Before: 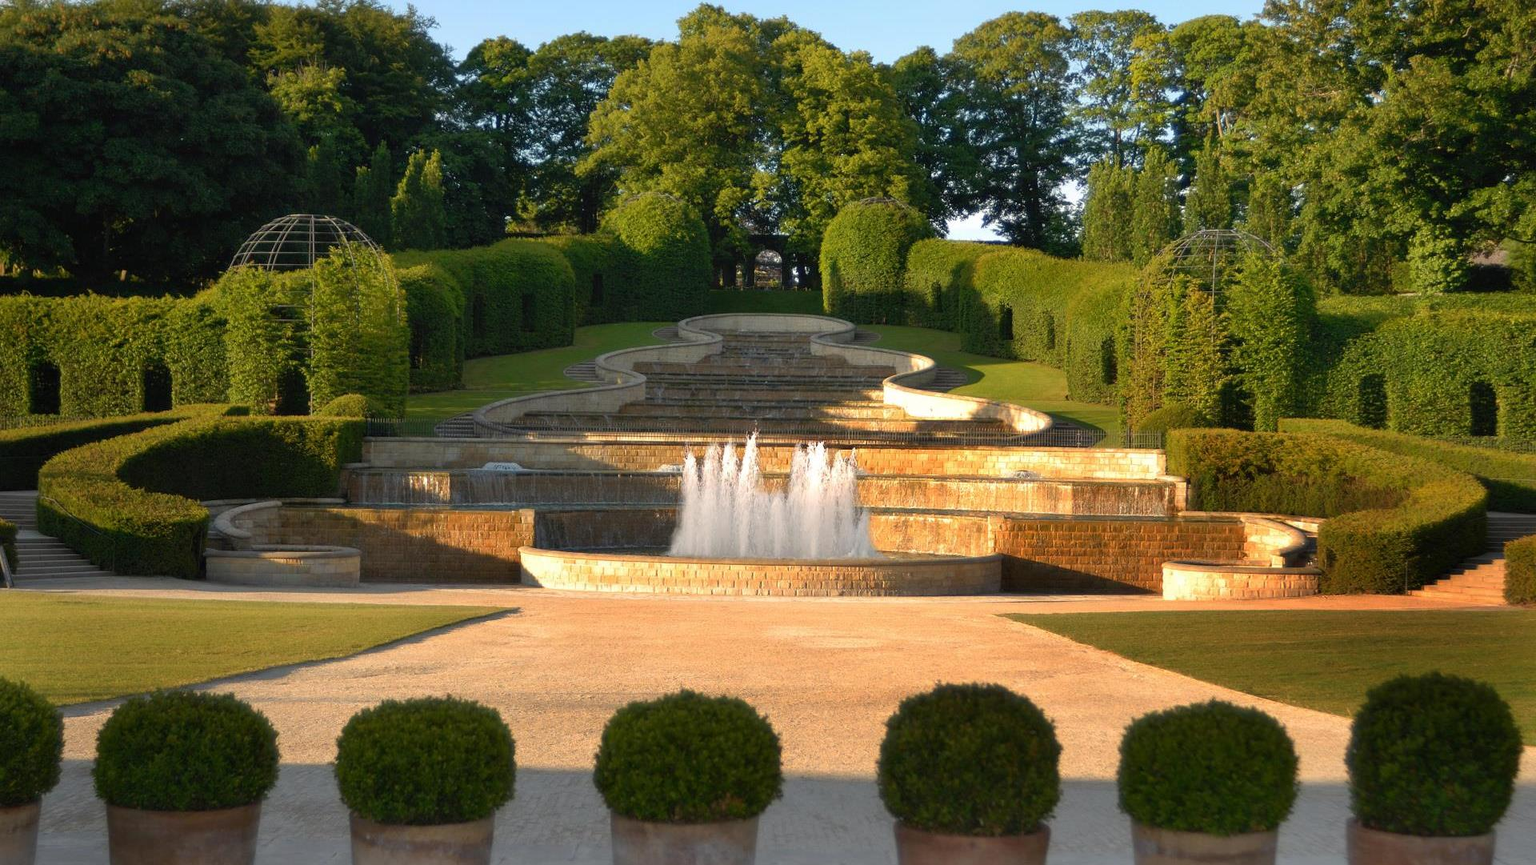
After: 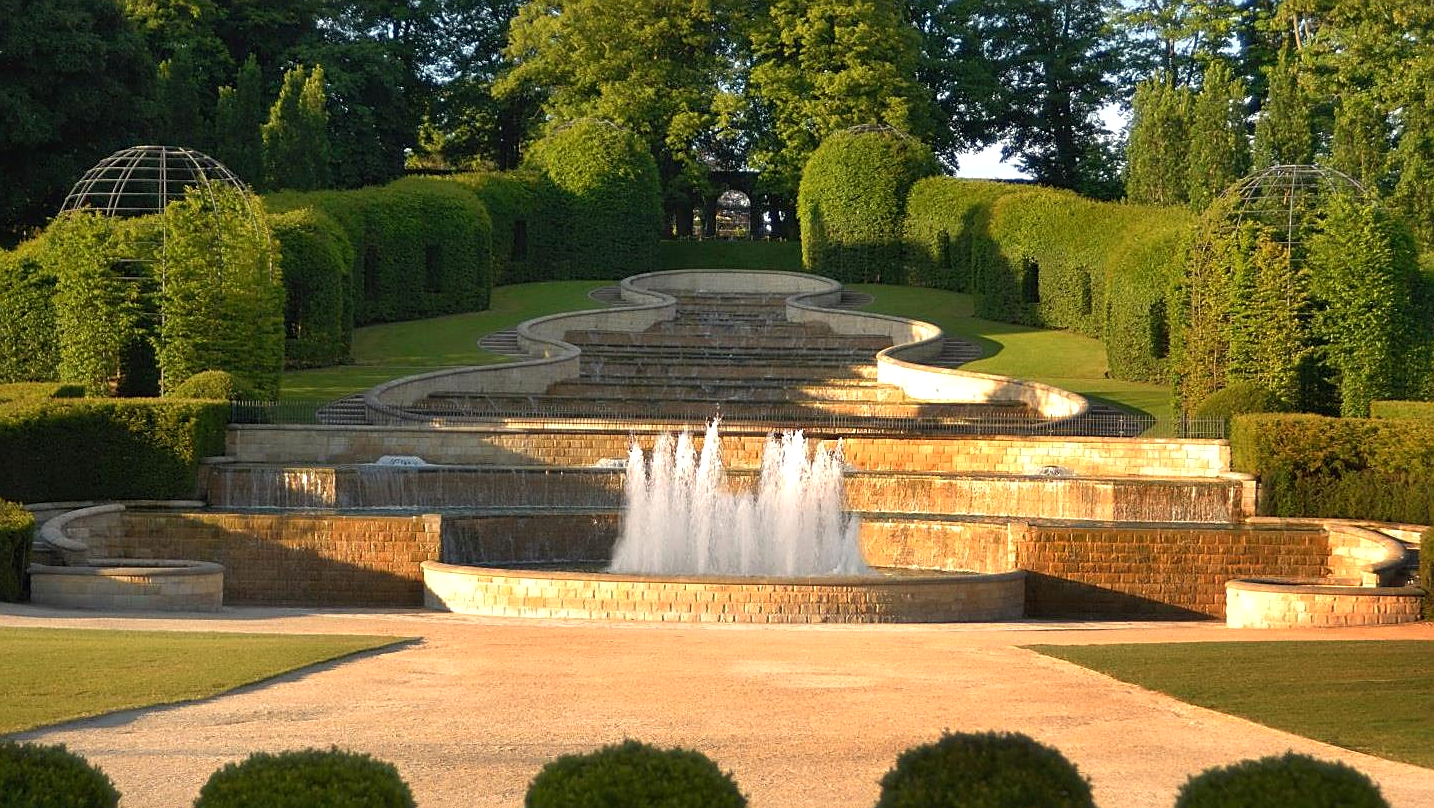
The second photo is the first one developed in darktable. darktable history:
sharpen: on, module defaults
exposure: exposure 0.178 EV, compensate exposure bias true, compensate highlight preservation false
crop and rotate: left 11.831%, top 11.346%, right 13.429%, bottom 13.899%
